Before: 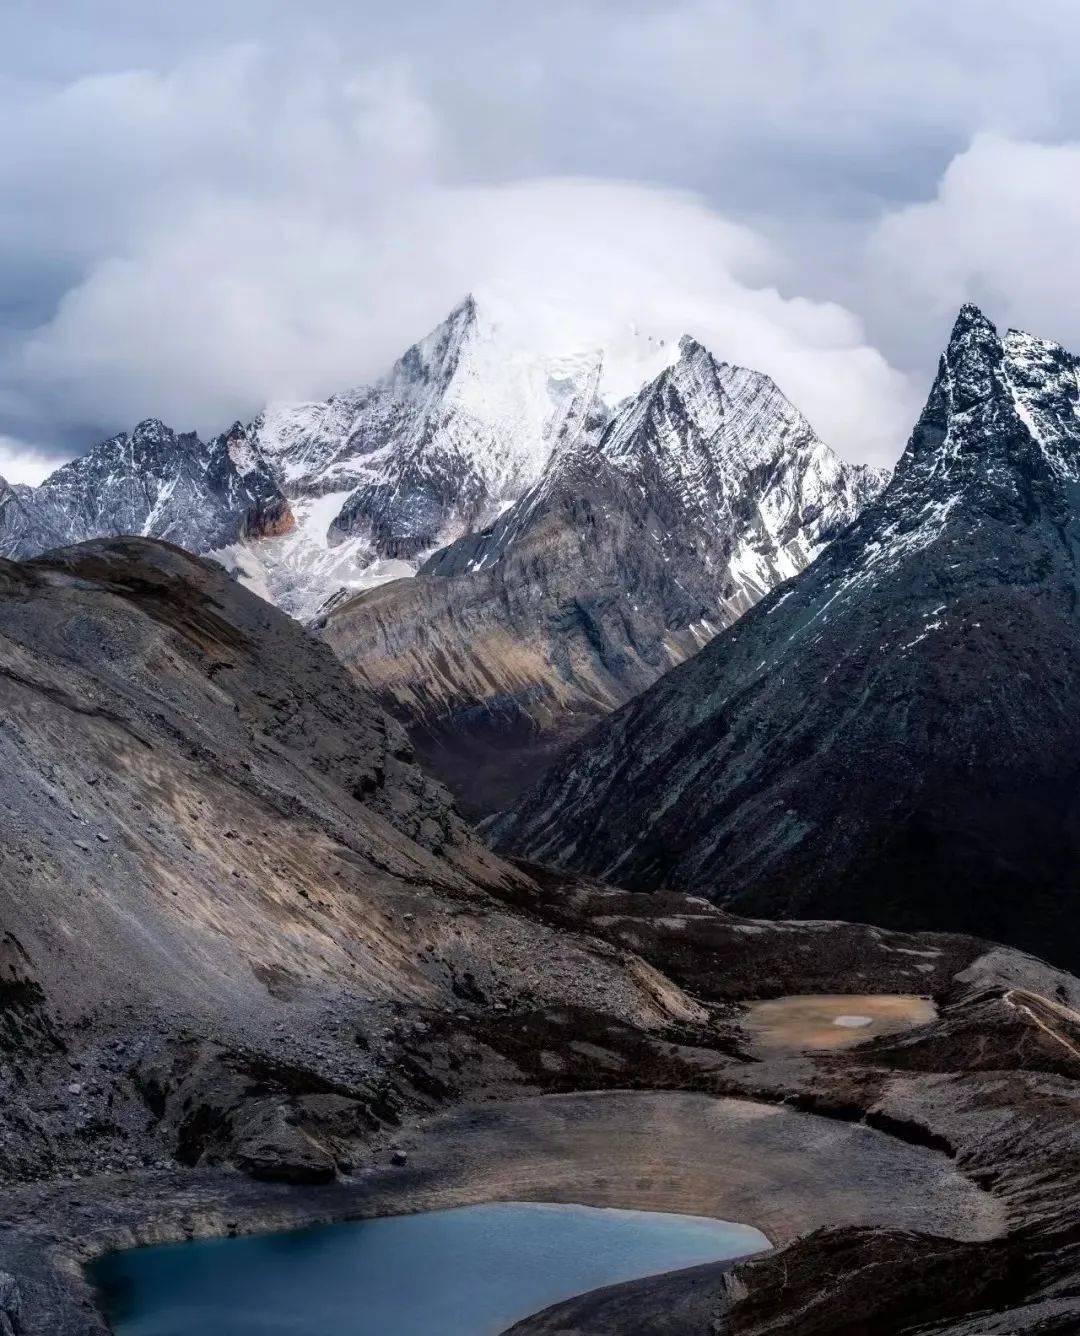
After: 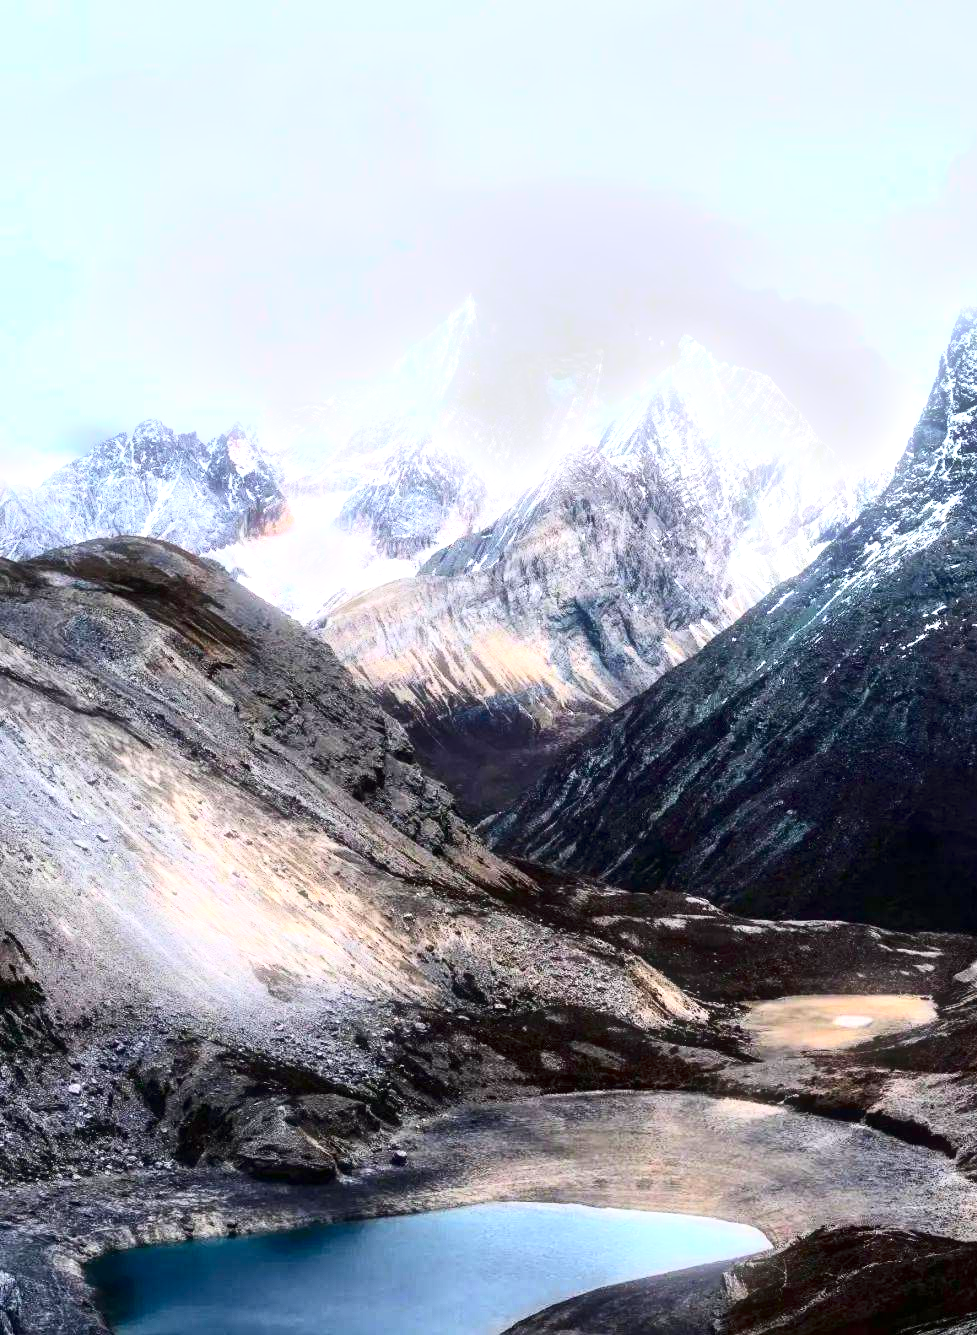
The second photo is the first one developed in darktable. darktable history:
contrast brightness saturation: contrast 0.28
exposure: black level correction 0, exposure 1.5 EV, compensate exposure bias true, compensate highlight preservation false
bloom: size 5%, threshold 95%, strength 15%
crop: right 9.509%, bottom 0.031%
